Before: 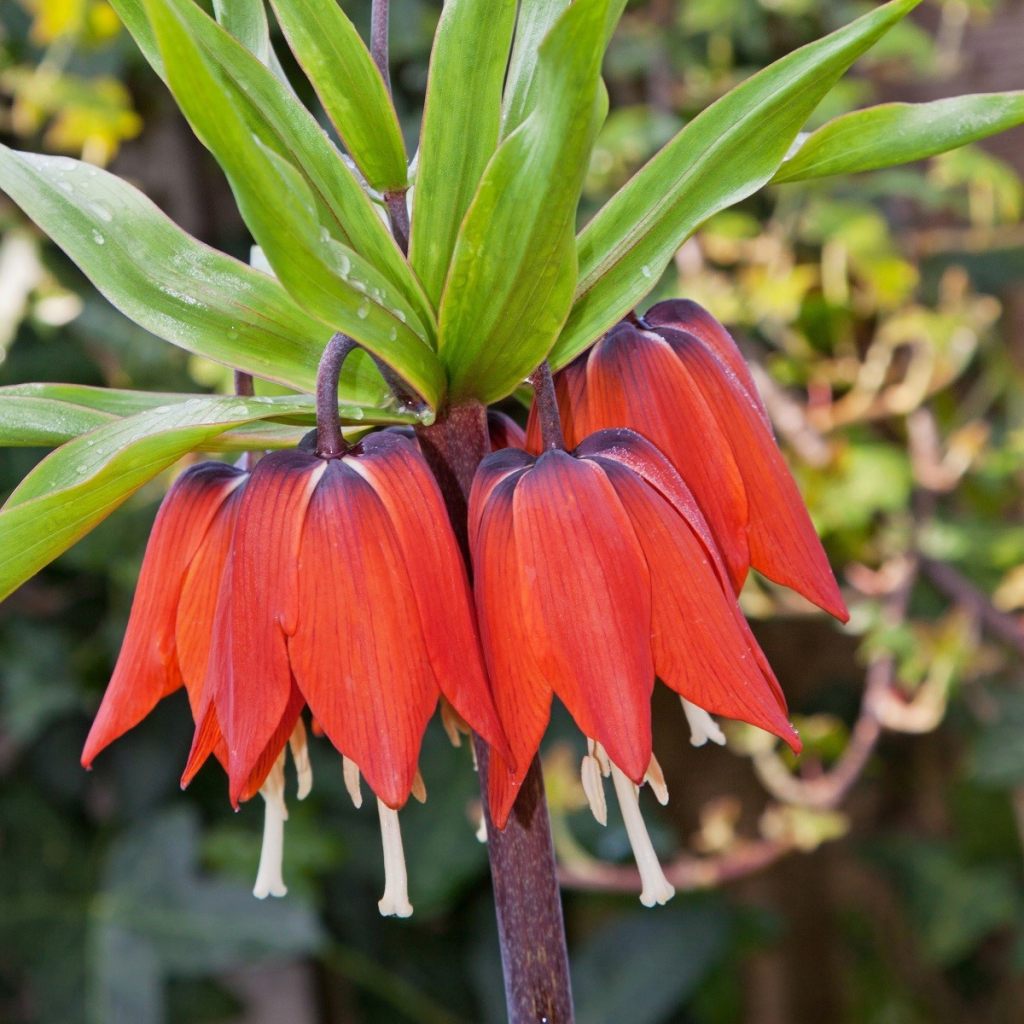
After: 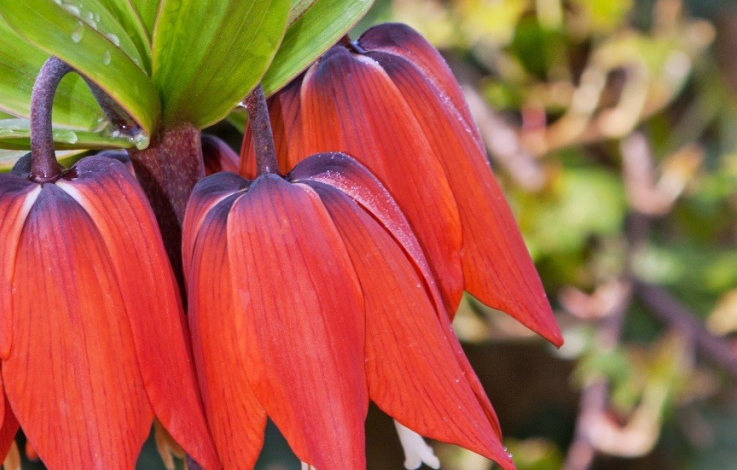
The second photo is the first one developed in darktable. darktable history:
crop and rotate: left 27.938%, top 27.046%, bottom 27.046%
white balance: red 1.004, blue 1.096
